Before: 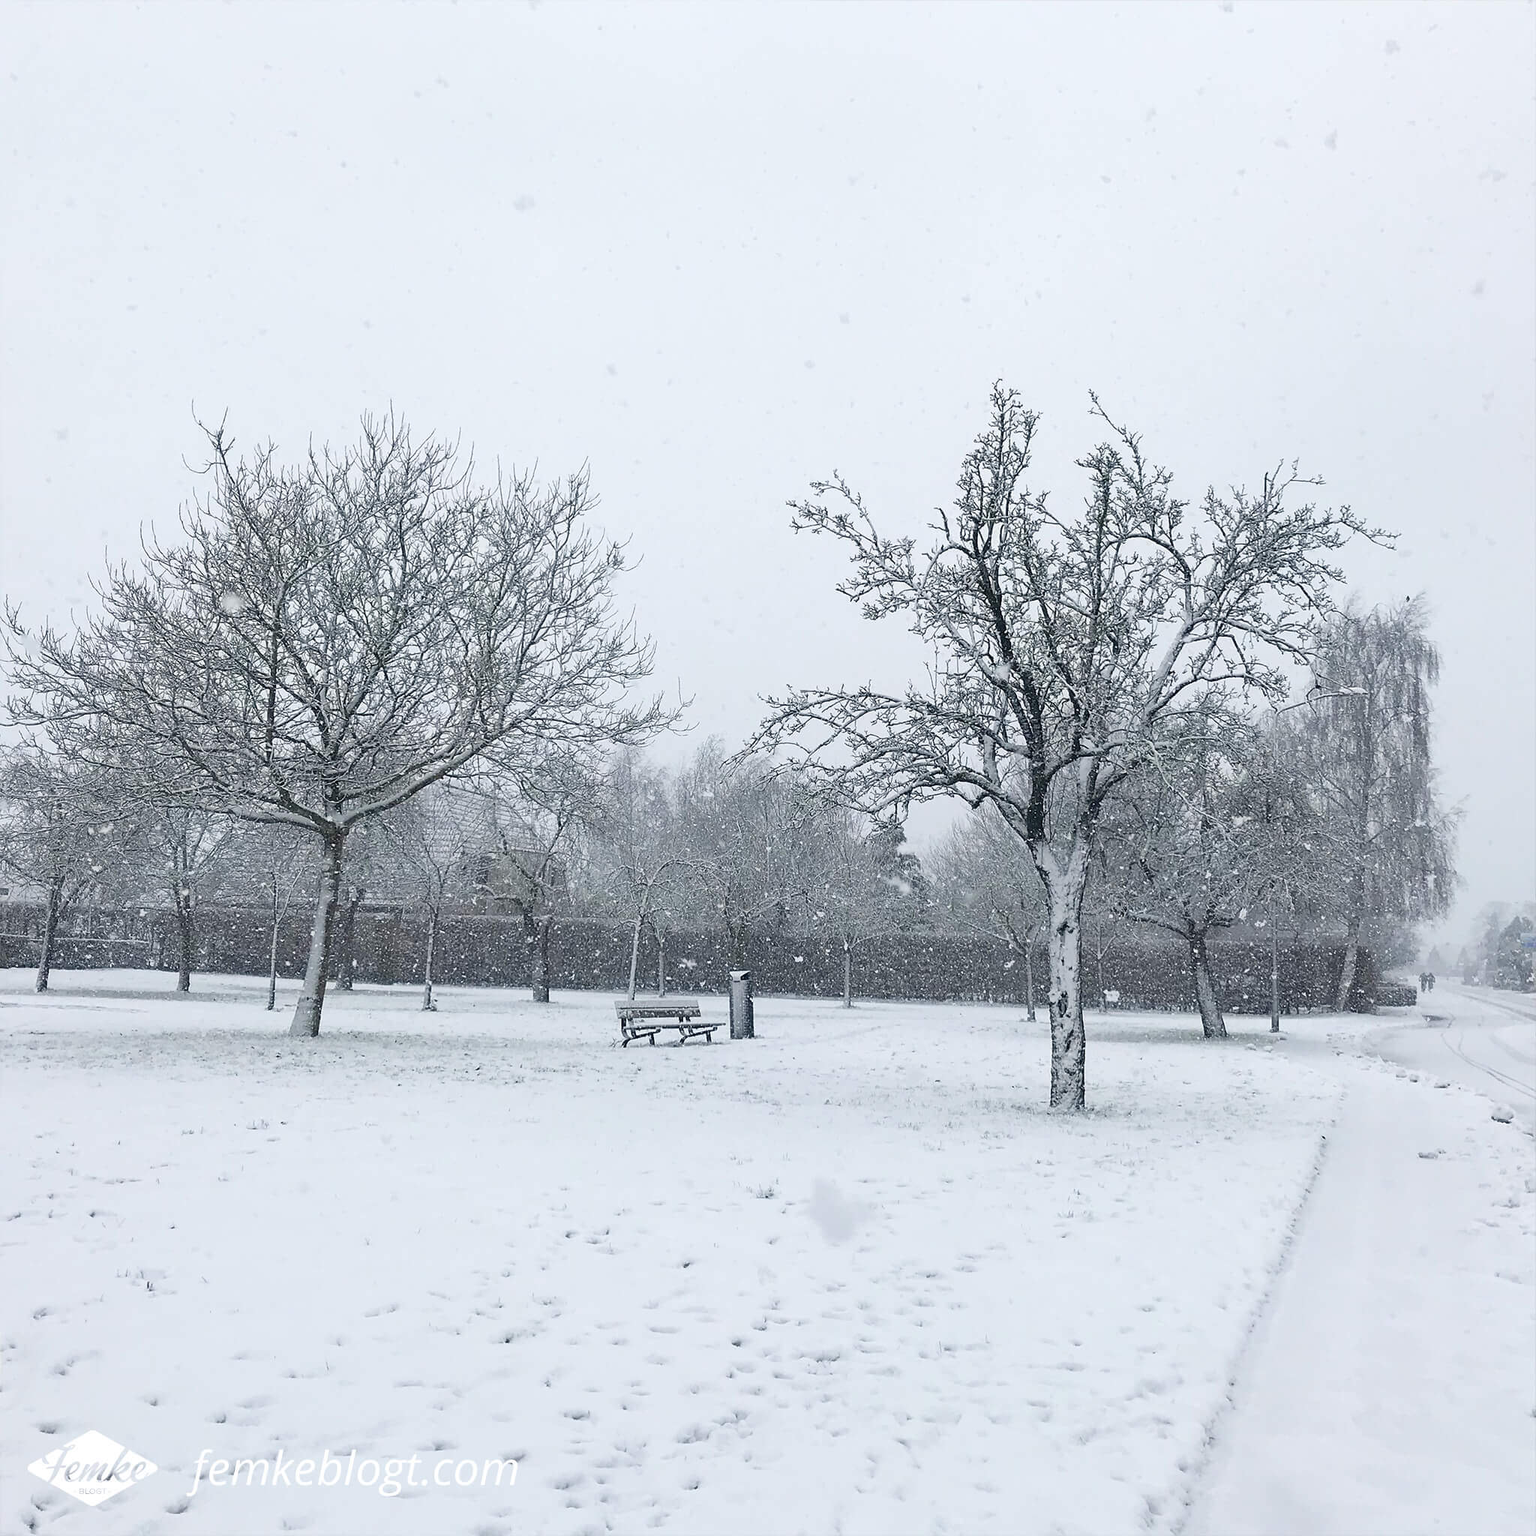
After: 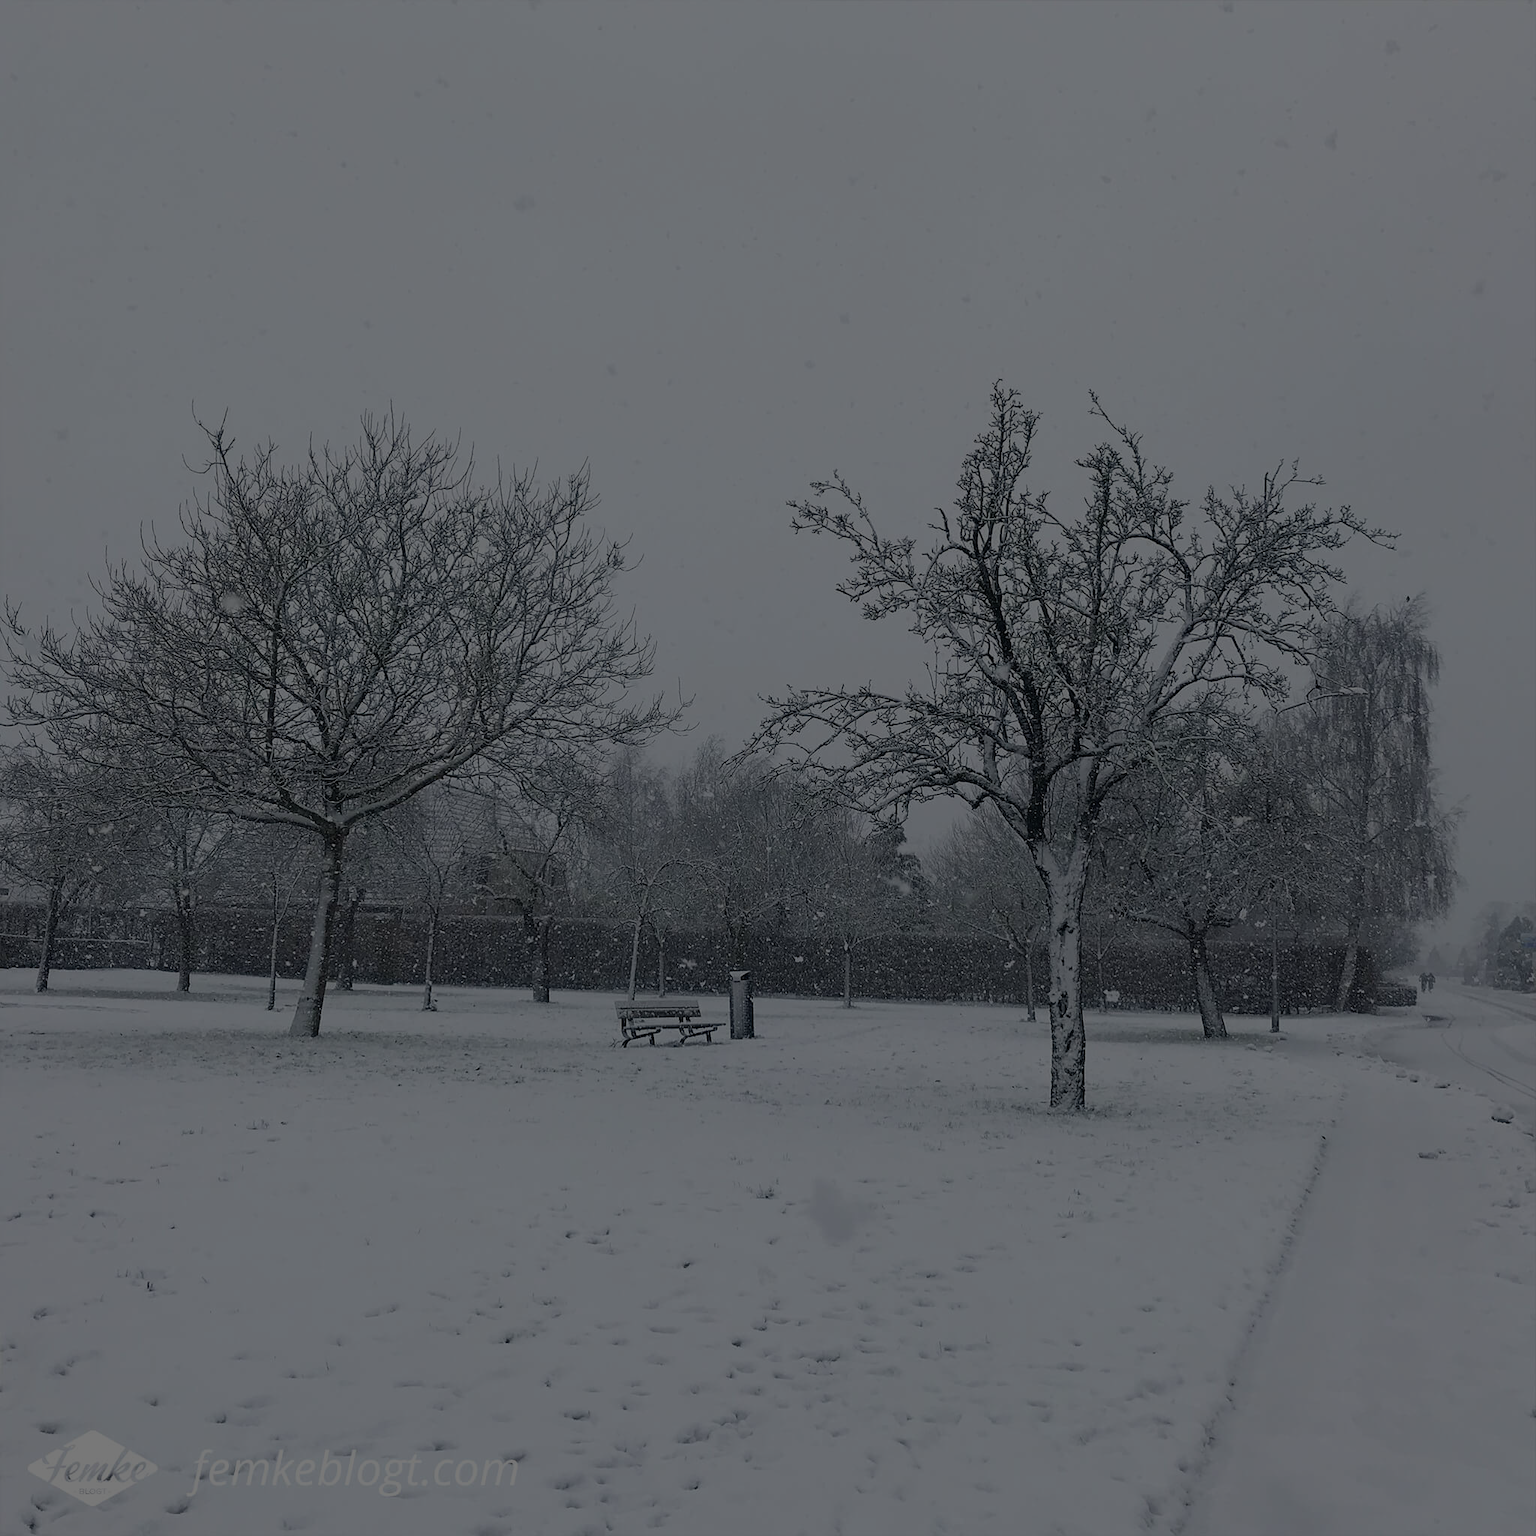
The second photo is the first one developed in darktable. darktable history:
exposure: exposure -2.403 EV, compensate exposure bias true, compensate highlight preservation false
